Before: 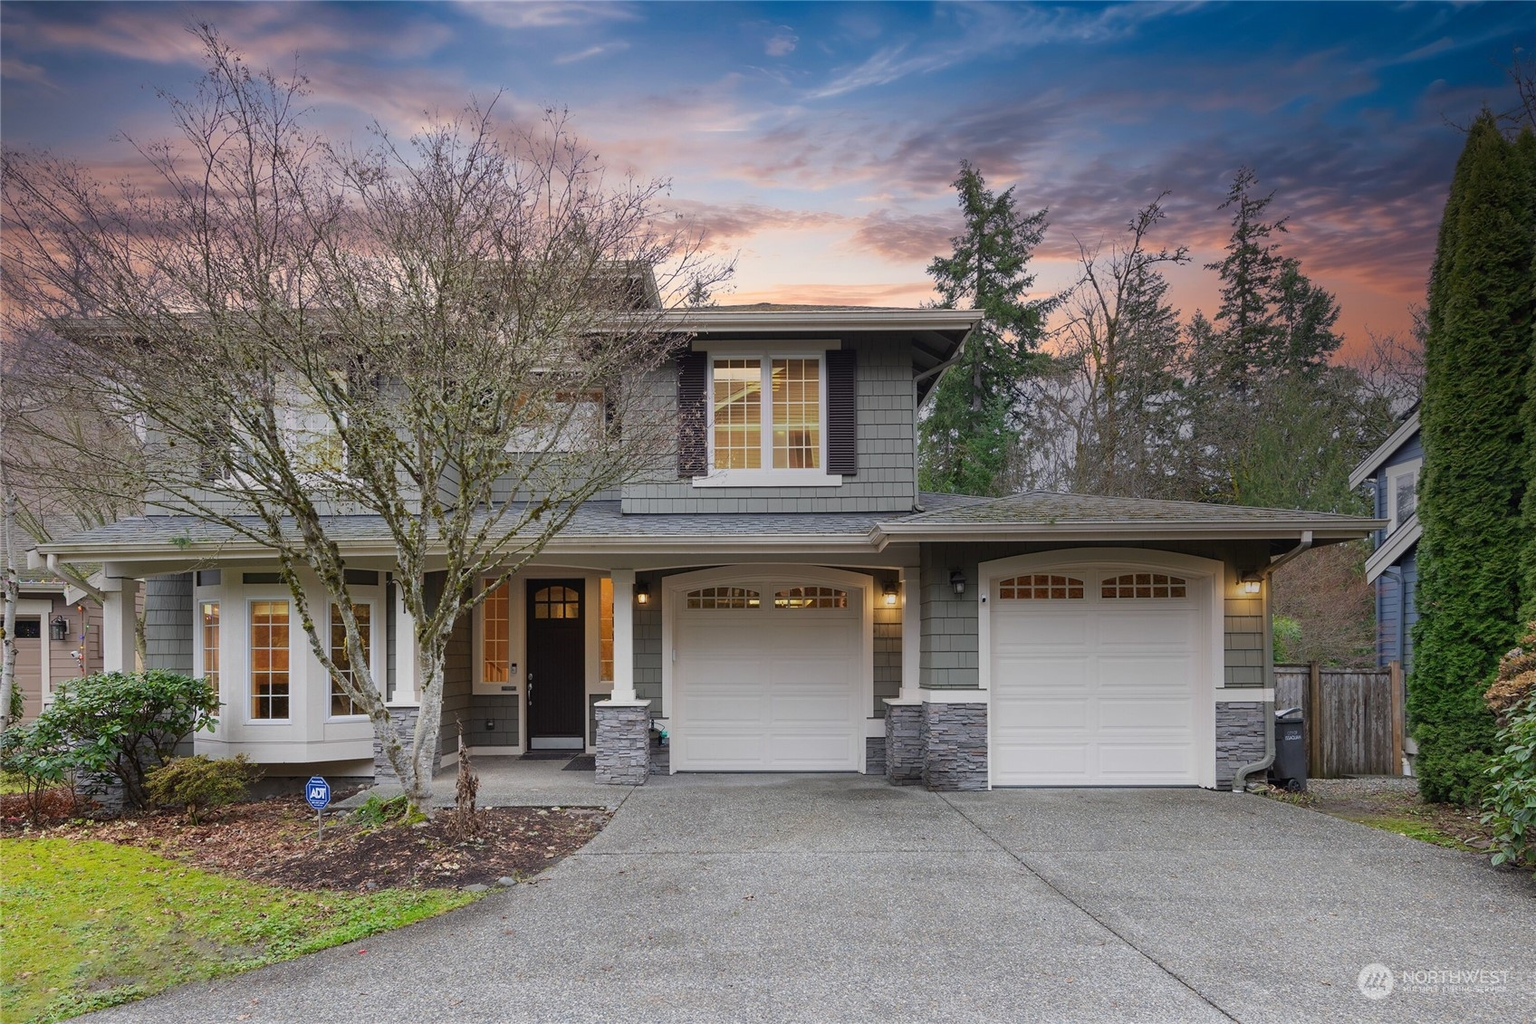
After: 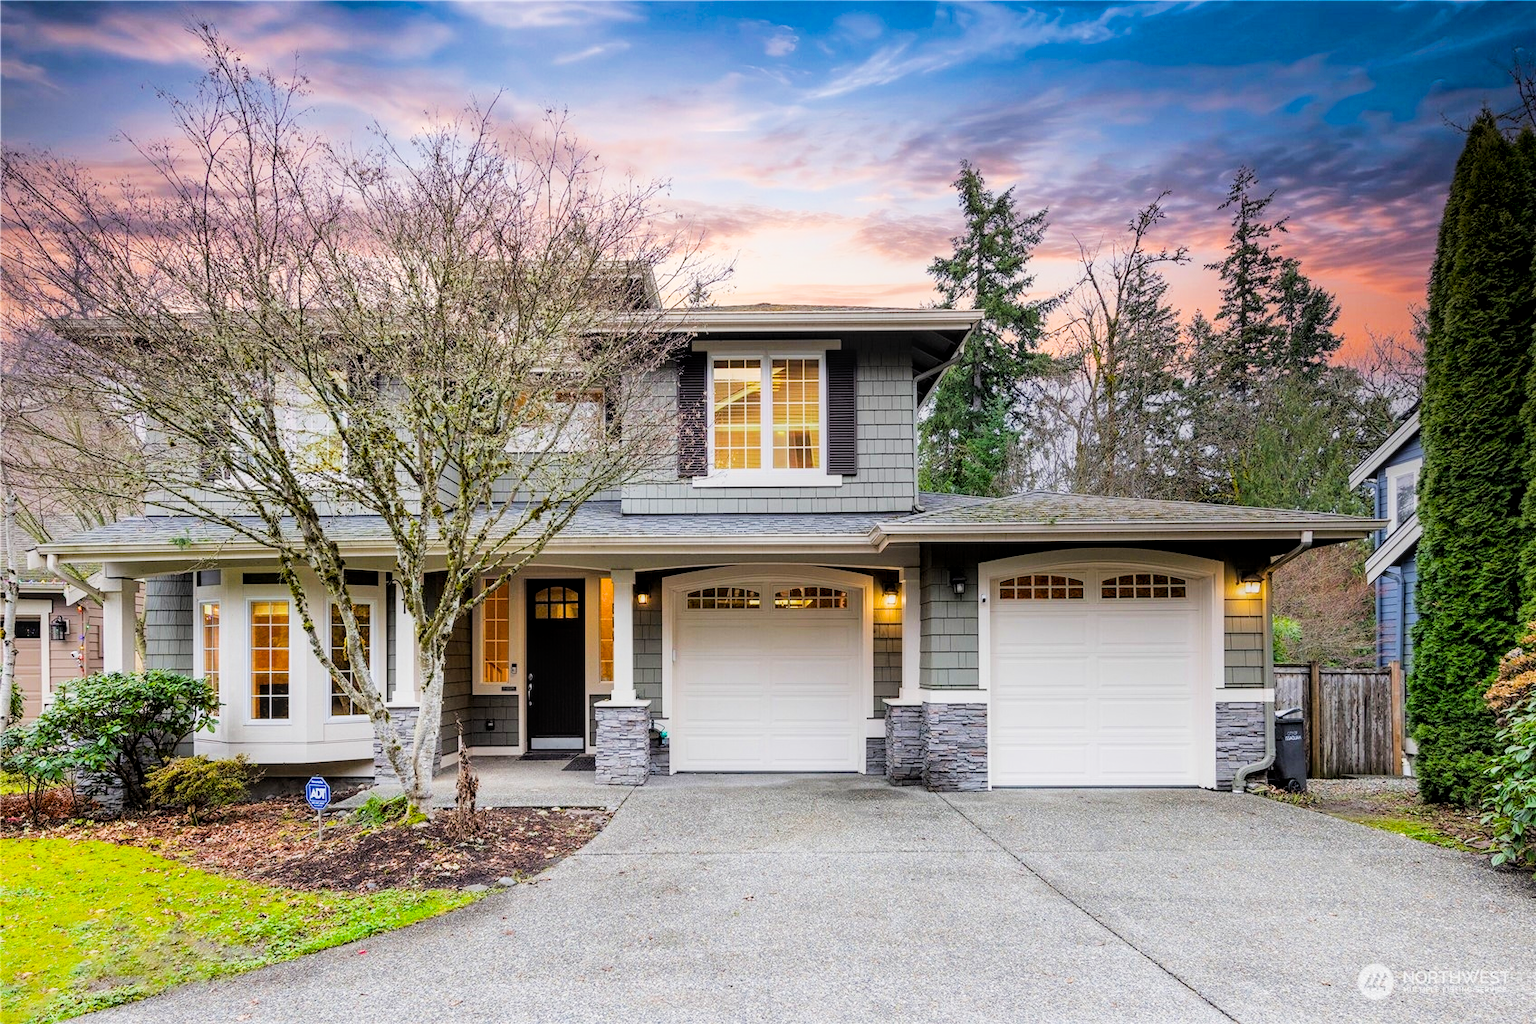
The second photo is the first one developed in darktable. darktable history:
local contrast: on, module defaults
color balance rgb: perceptual saturation grading › global saturation 30%, global vibrance 20%
exposure: black level correction 0, exposure 0.9 EV, compensate highlight preservation false
filmic rgb: black relative exposure -5 EV, hardness 2.88, contrast 1.3, highlights saturation mix -30%
